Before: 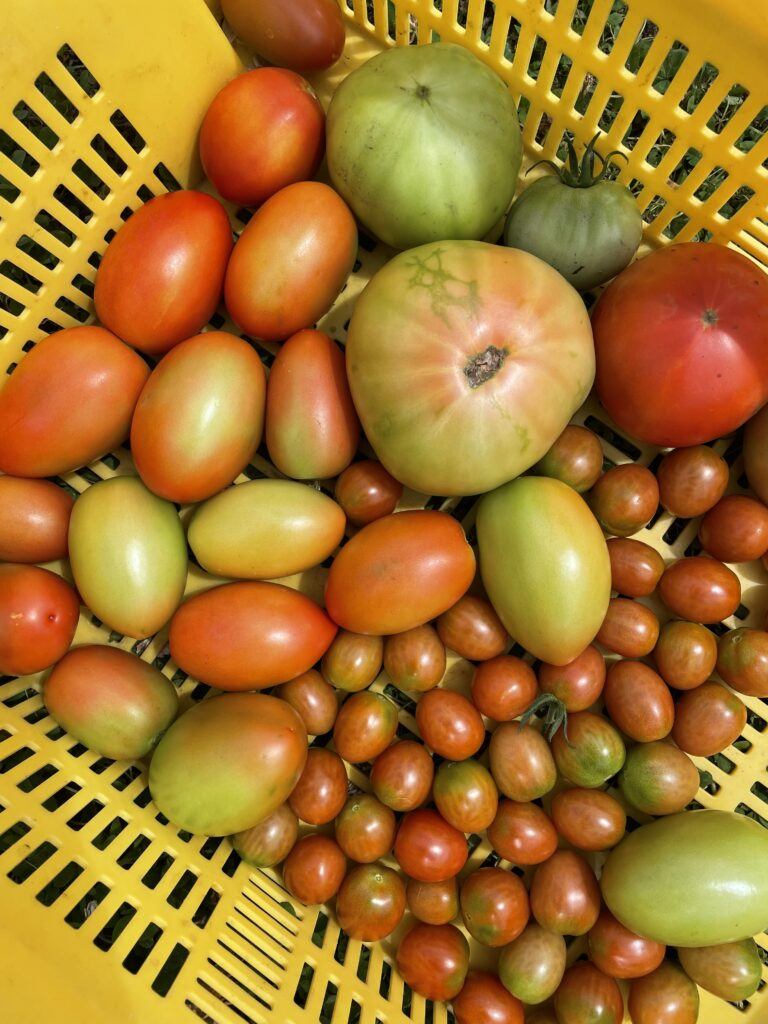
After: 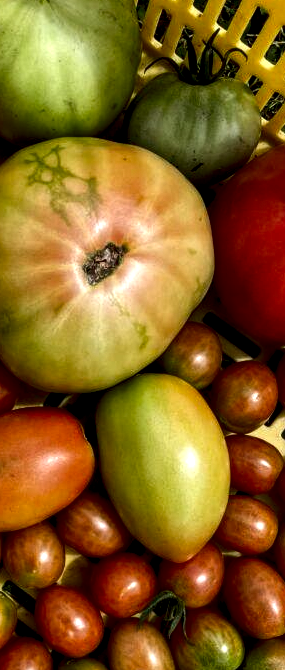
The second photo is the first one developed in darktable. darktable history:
local contrast: highlights 60%, shadows 60%, detail 160%
crop and rotate: left 49.621%, top 10.098%, right 13.235%, bottom 24.464%
contrast brightness saturation: contrast 0.134, brightness -0.223, saturation 0.137
